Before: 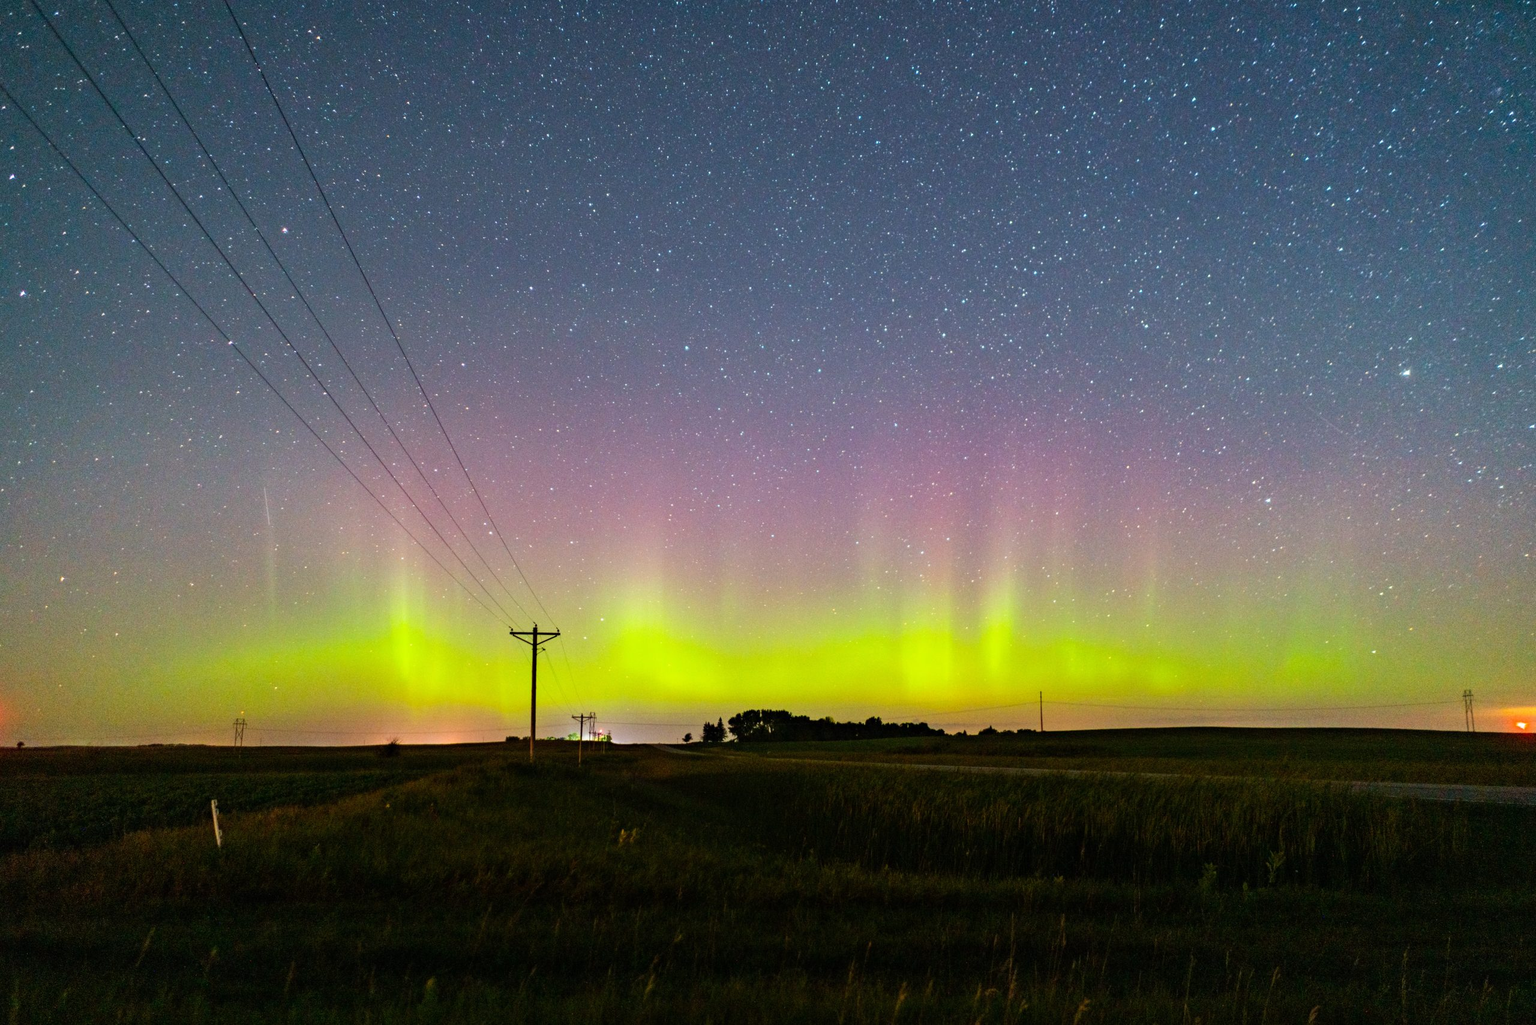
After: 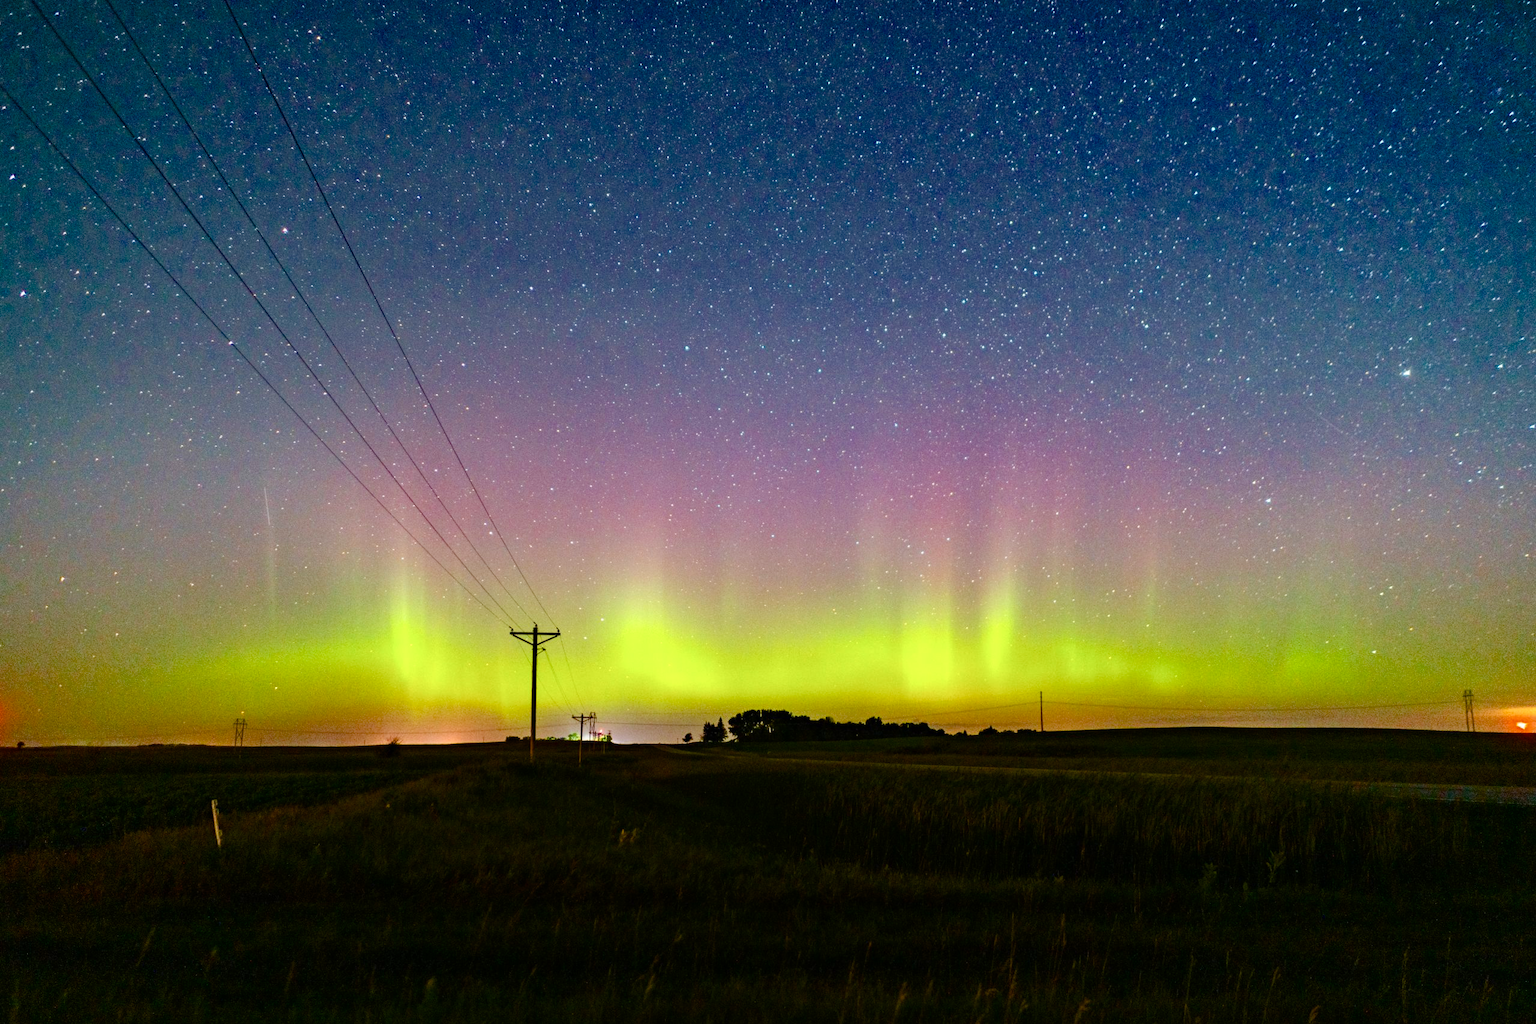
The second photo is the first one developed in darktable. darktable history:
color balance rgb: perceptual saturation grading › global saturation 39.755%, perceptual saturation grading › highlights -50.116%, perceptual saturation grading › shadows 30.099%, global vibrance 16.581%, saturation formula JzAzBz (2021)
